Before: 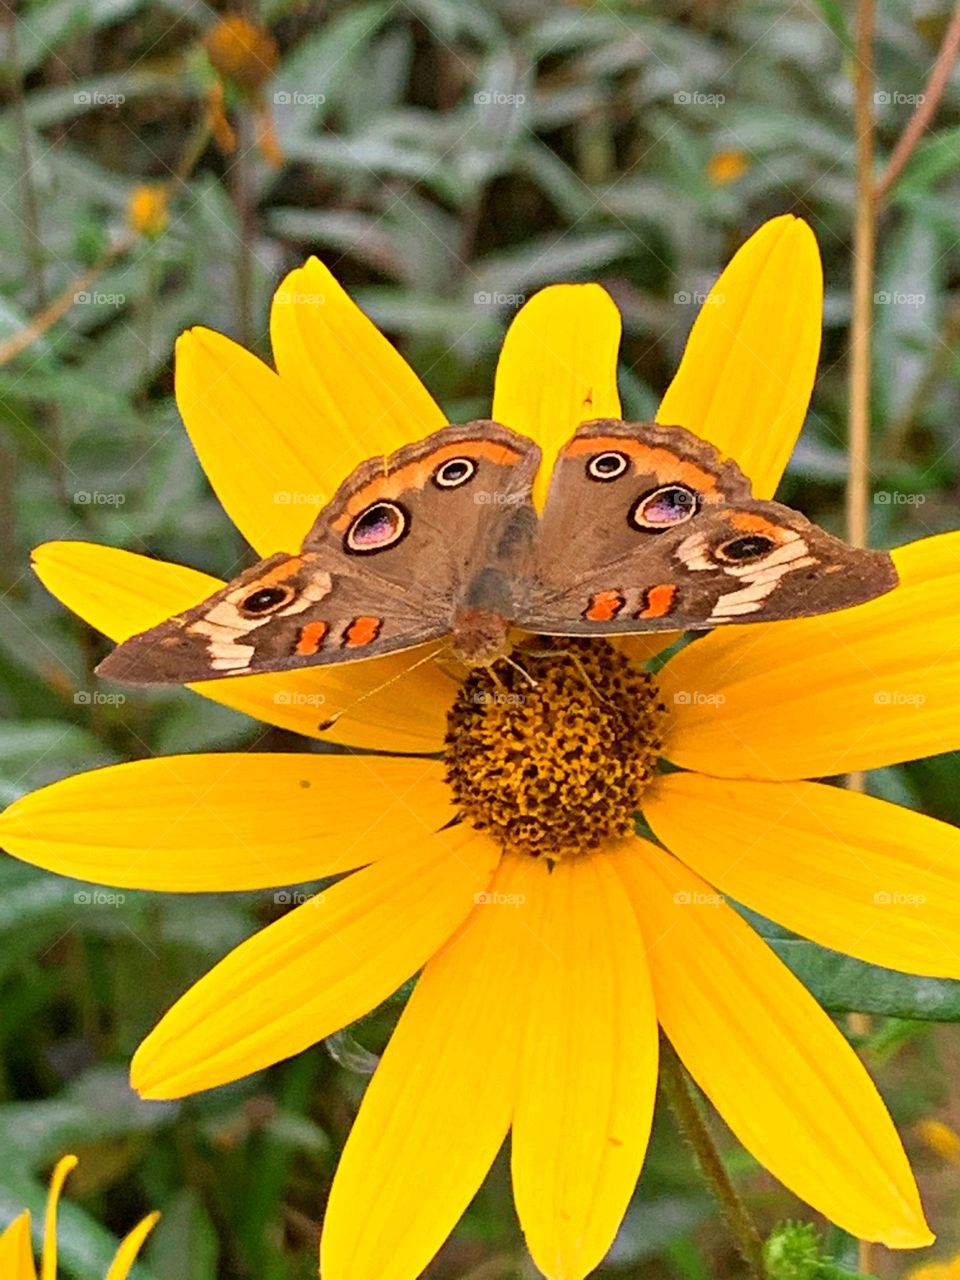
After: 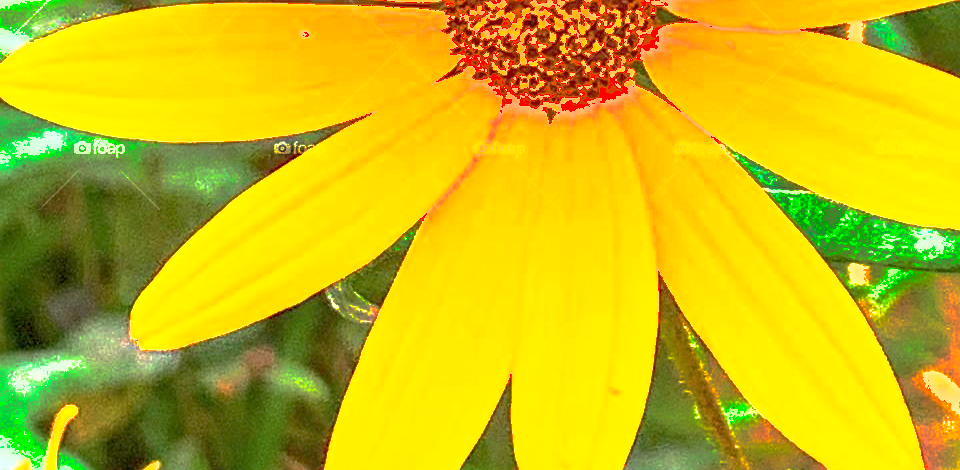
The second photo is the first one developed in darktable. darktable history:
sharpen: on, module defaults
crop and rotate: top 58.644%, bottom 4.577%
exposure: exposure 2.06 EV, compensate highlight preservation false
shadows and highlights: on, module defaults
tone curve: curves: ch0 [(0, 0.014) (0.036, 0.047) (0.15, 0.156) (0.27, 0.258) (0.511, 0.506) (0.761, 0.741) (1, 0.919)]; ch1 [(0, 0) (0.179, 0.173) (0.322, 0.32) (0.429, 0.431) (0.502, 0.5) (0.519, 0.522) (0.562, 0.575) (0.631, 0.65) (0.72, 0.692) (1, 1)]; ch2 [(0, 0) (0.29, 0.295) (0.404, 0.436) (0.497, 0.498) (0.533, 0.556) (0.599, 0.607) (0.696, 0.707) (1, 1)], color space Lab, independent channels, preserve colors none
local contrast: on, module defaults
base curve: curves: ch0 [(0, 0) (0.826, 0.587) (1, 1)], preserve colors none
